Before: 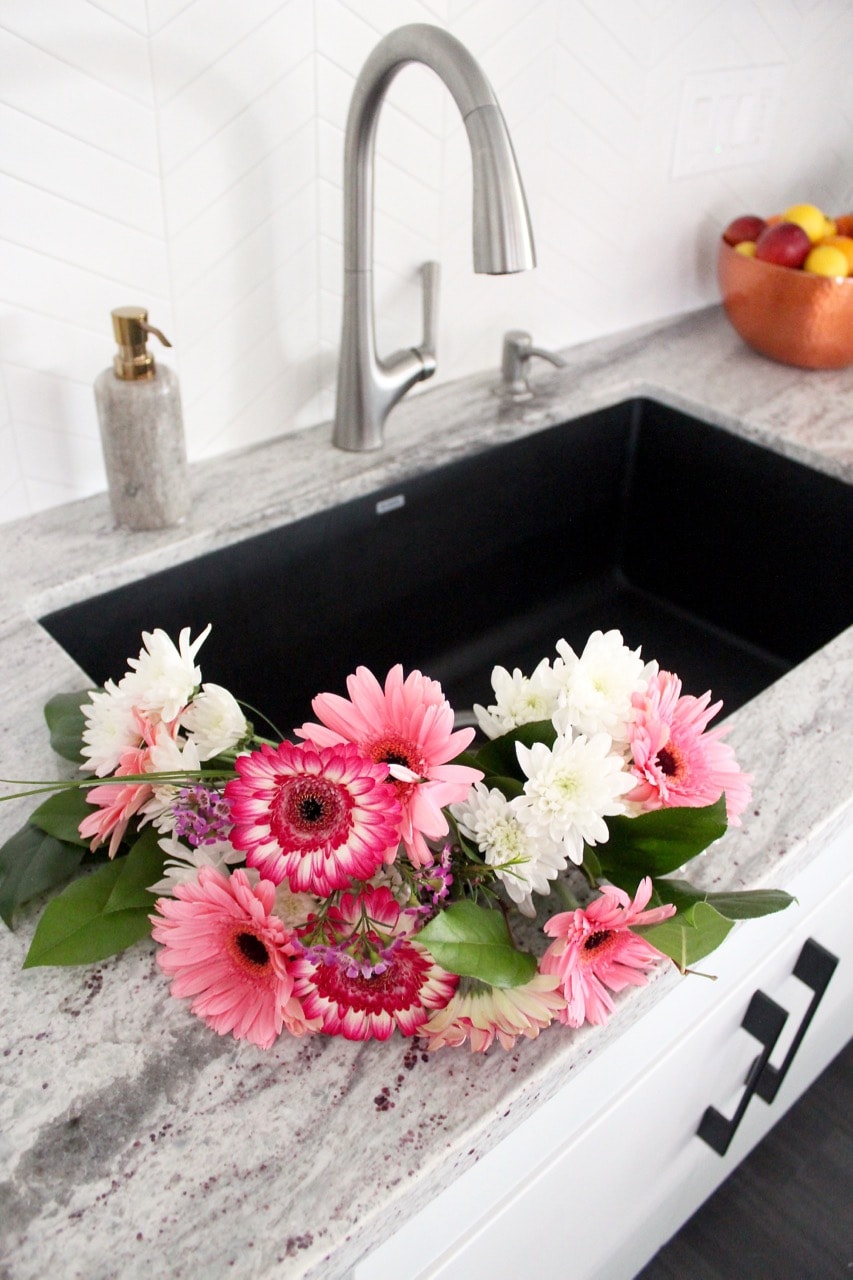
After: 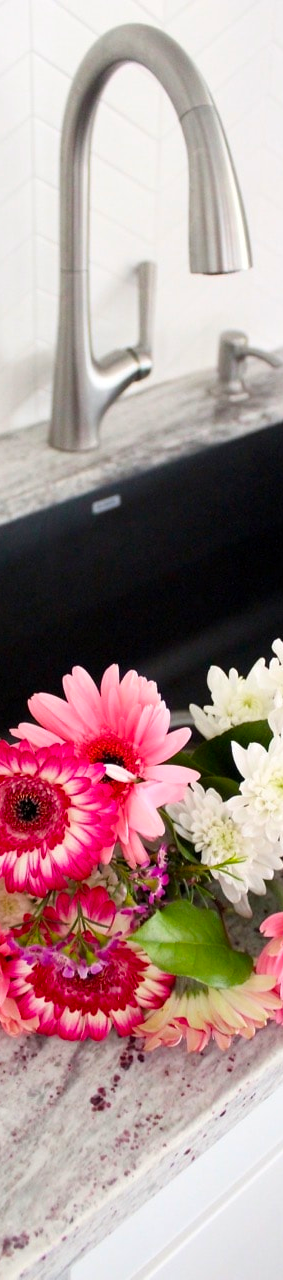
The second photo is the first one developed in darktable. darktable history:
color balance rgb: perceptual saturation grading › global saturation 30%, global vibrance 20%
crop: left 33.36%, right 33.36%
